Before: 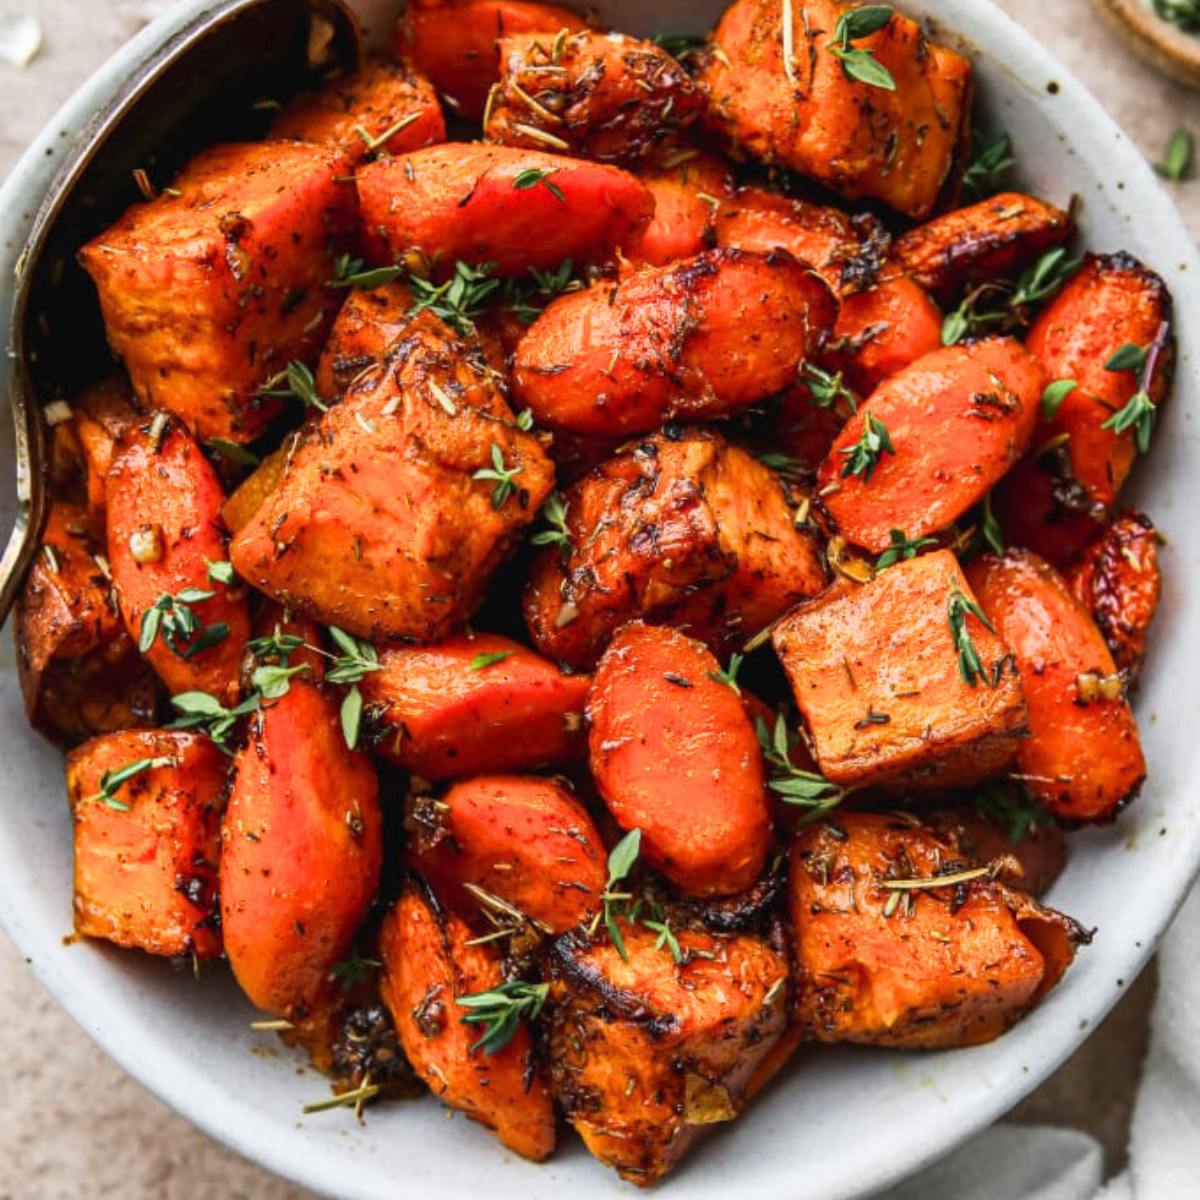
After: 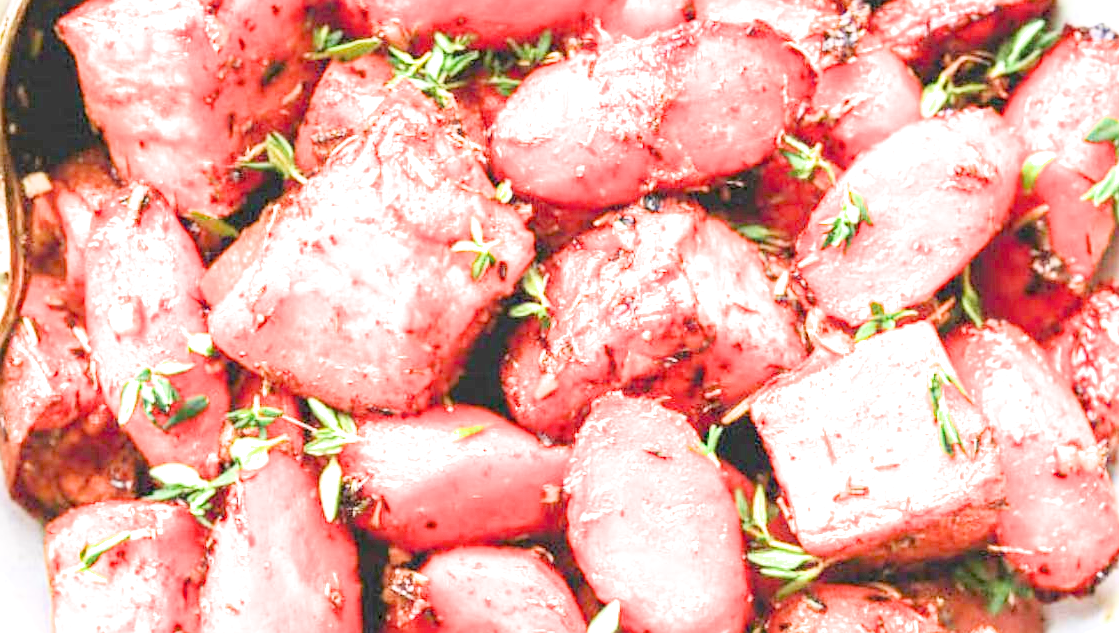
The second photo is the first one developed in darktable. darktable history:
exposure: black level correction 0, exposure 3.902 EV, compensate highlight preservation false
crop: left 1.797%, top 19.069%, right 4.88%, bottom 28.139%
filmic rgb: black relative exposure -7.4 EV, white relative exposure 4.88 EV, hardness 3.4
sharpen: amount 0.217
